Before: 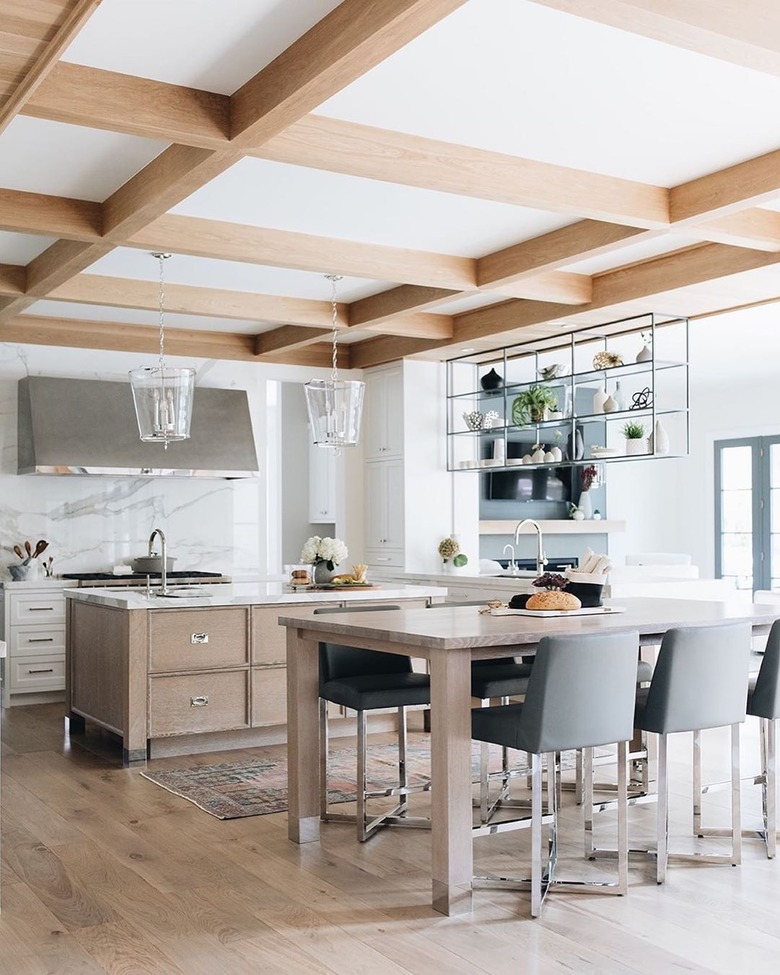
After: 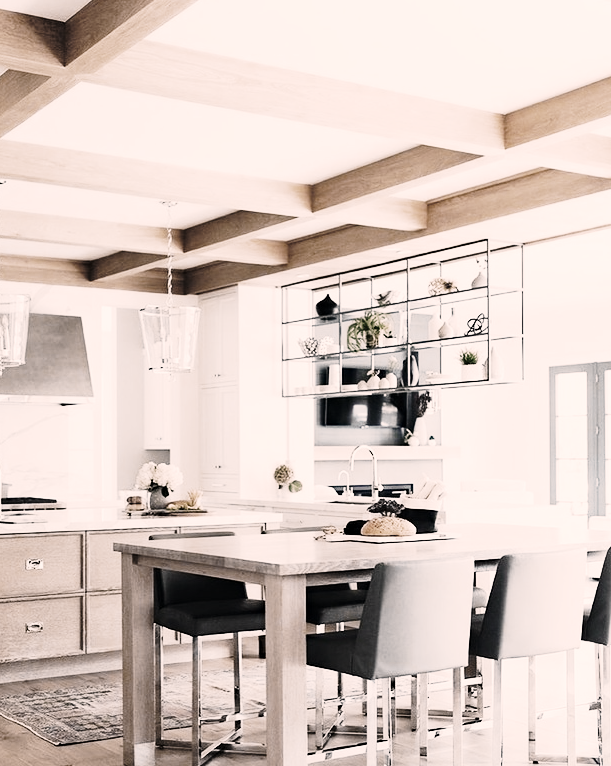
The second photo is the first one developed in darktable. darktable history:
crop and rotate: left 21.237%, top 7.752%, right 0.401%, bottom 13.611%
tone equalizer: -8 EV -0.781 EV, -7 EV -0.735 EV, -6 EV -0.56 EV, -5 EV -0.373 EV, -3 EV 0.388 EV, -2 EV 0.6 EV, -1 EV 0.683 EV, +0 EV 0.752 EV, edges refinement/feathering 500, mask exposure compensation -1.57 EV, preserve details no
haze removal: compatibility mode true, adaptive false
color correction: highlights a* 21.47, highlights b* 19.22
base curve: curves: ch0 [(0, 0) (0.028, 0.03) (0.121, 0.232) (0.46, 0.748) (0.859, 0.968) (1, 1)], preserve colors none
color zones: curves: ch0 [(0, 0.487) (0.241, 0.395) (0.434, 0.373) (0.658, 0.412) (0.838, 0.487)]; ch1 [(0, 0) (0.053, 0.053) (0.211, 0.202) (0.579, 0.259) (0.781, 0.241)]
